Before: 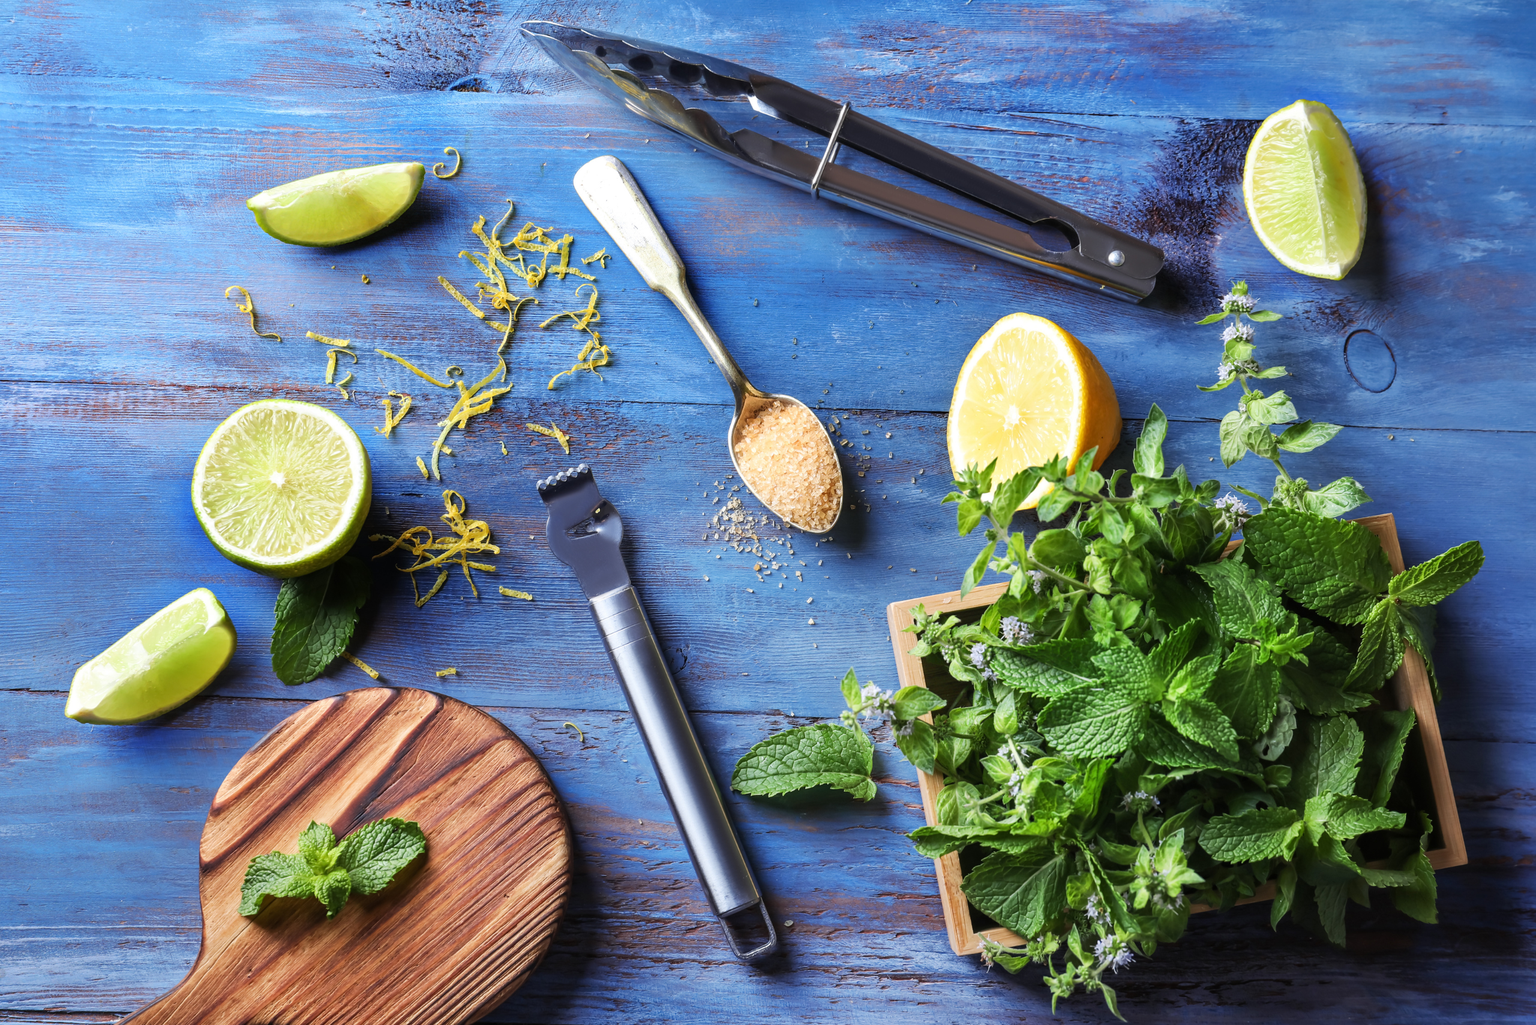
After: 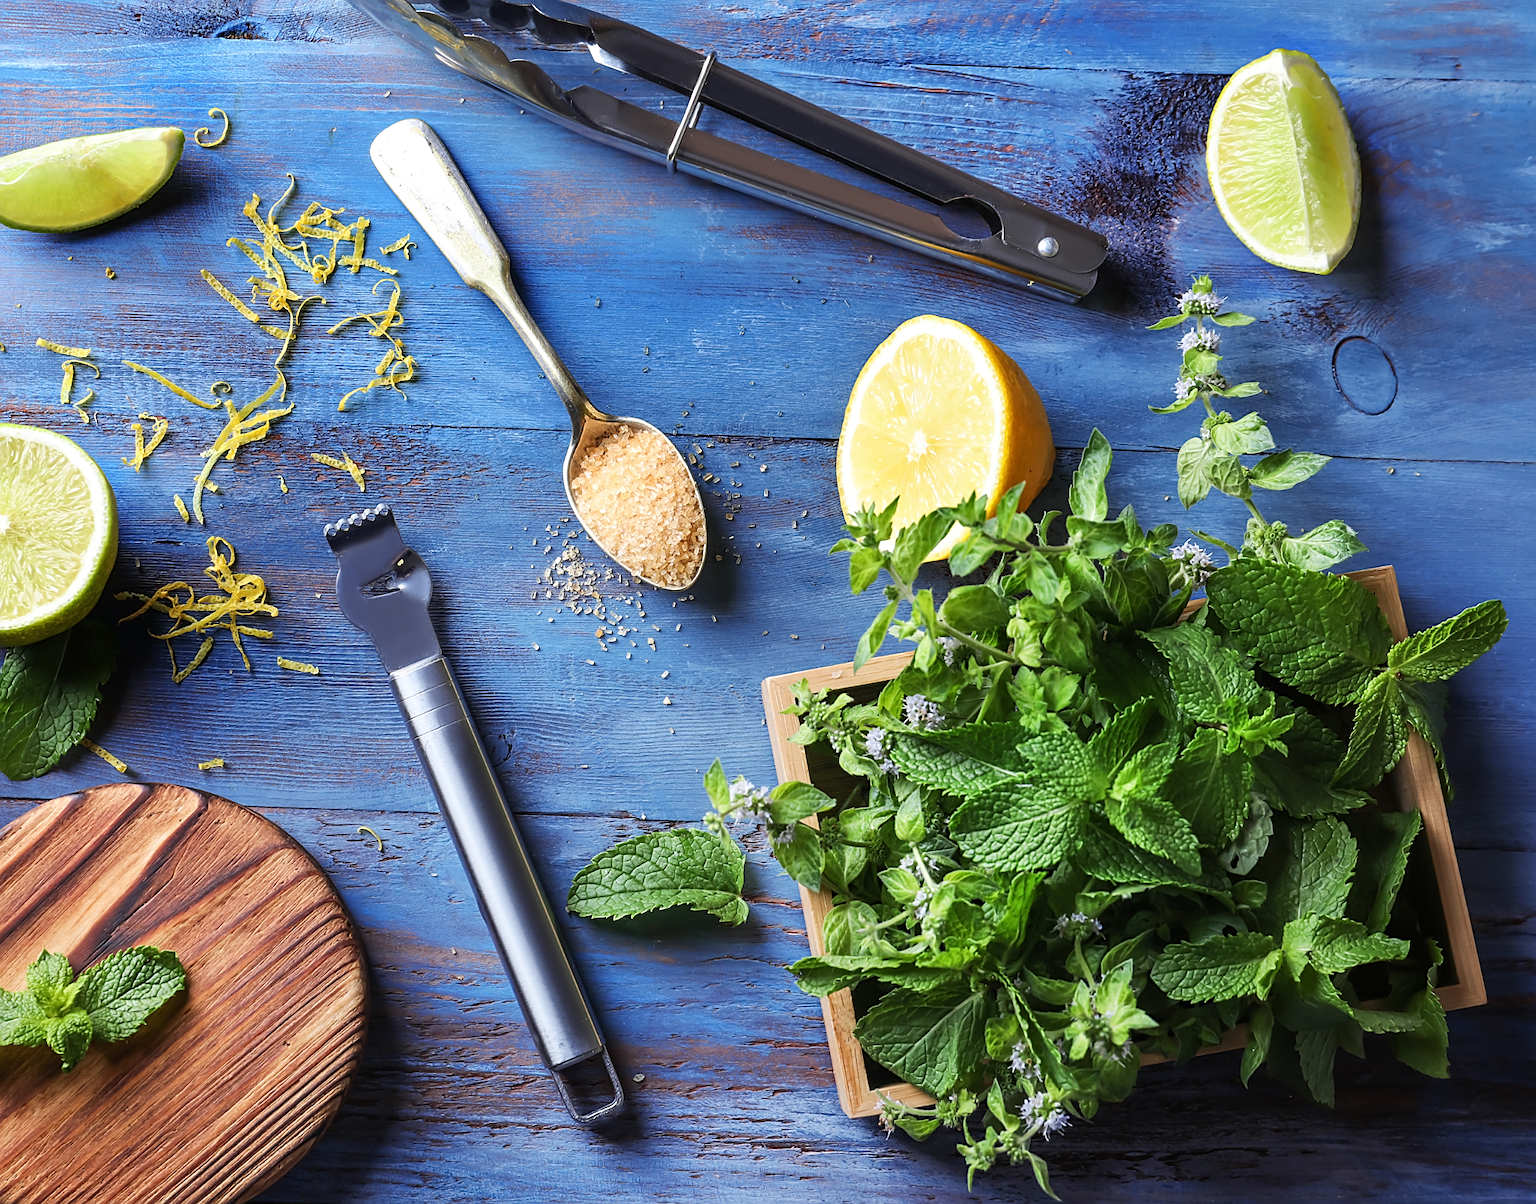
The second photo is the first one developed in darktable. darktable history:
crop and rotate: left 18.069%, top 5.913%, right 1.843%
sharpen: on, module defaults
